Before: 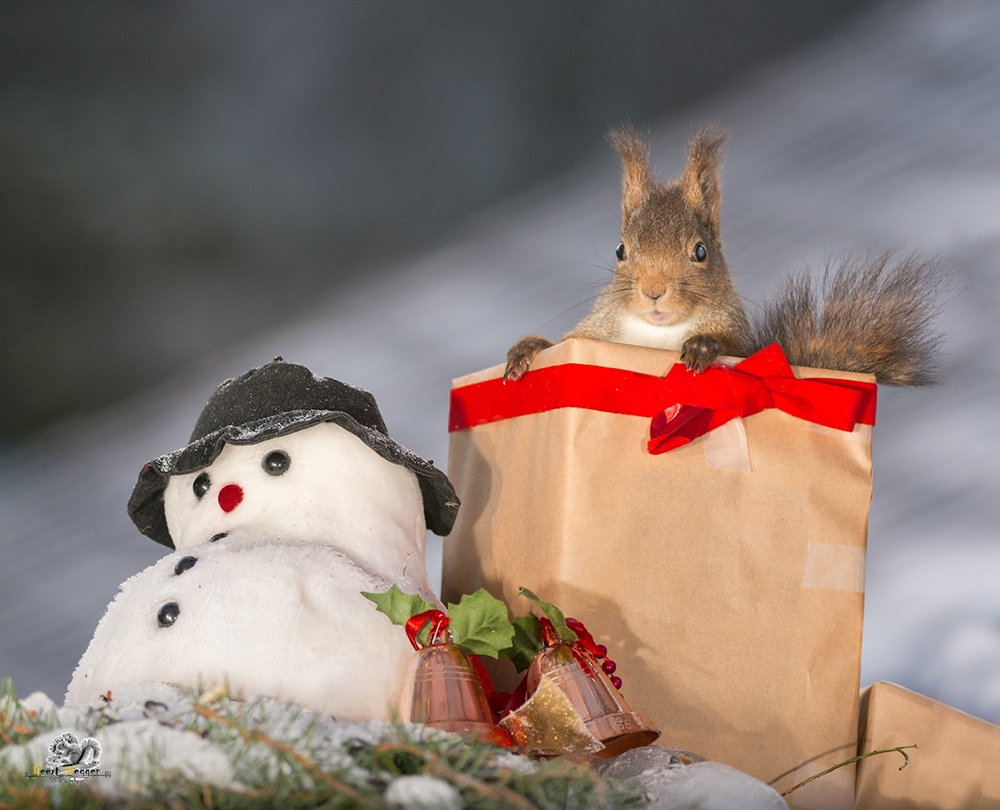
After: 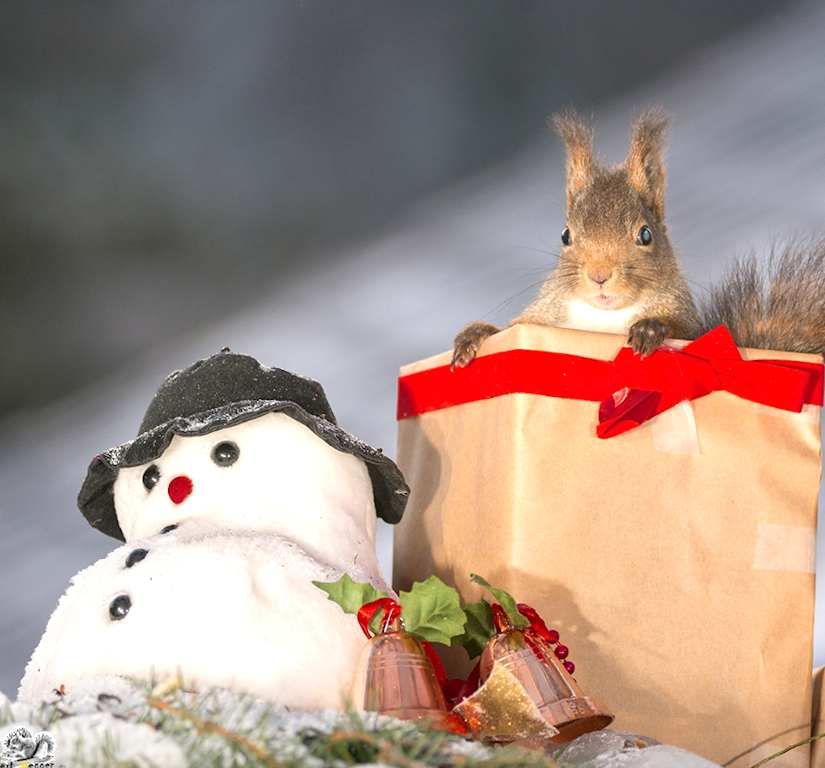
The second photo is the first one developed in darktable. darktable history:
exposure: black level correction 0, exposure 0.5 EV, compensate highlight preservation false
crop and rotate: angle 1°, left 4.281%, top 0.642%, right 11.383%, bottom 2.486%
